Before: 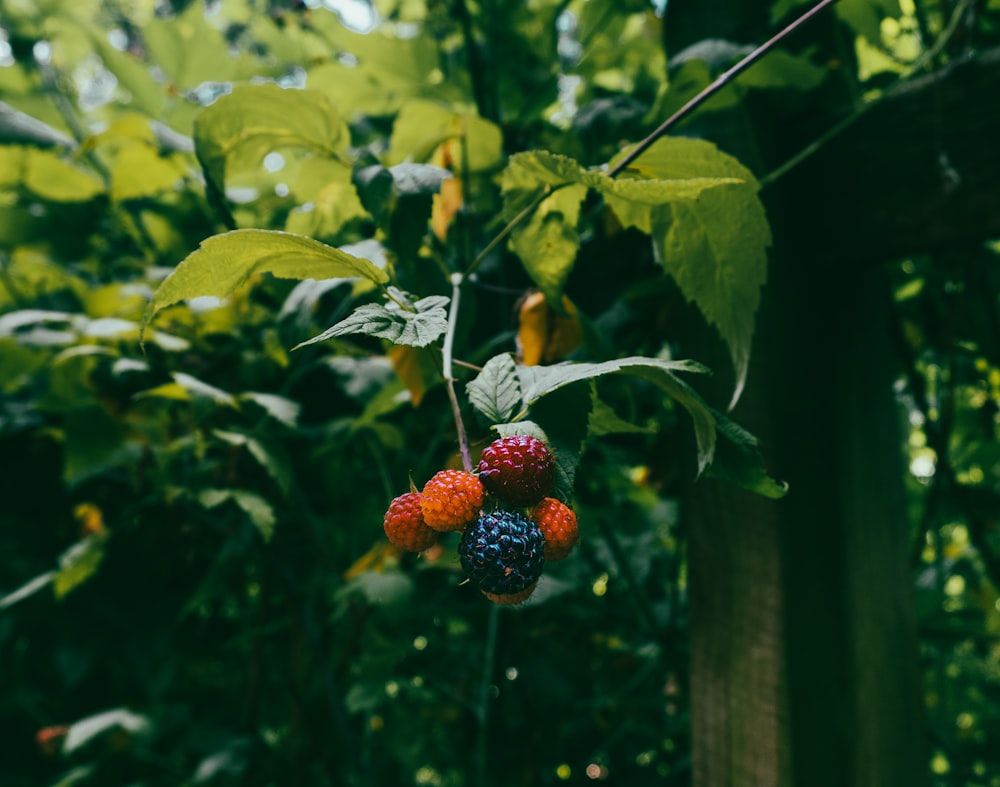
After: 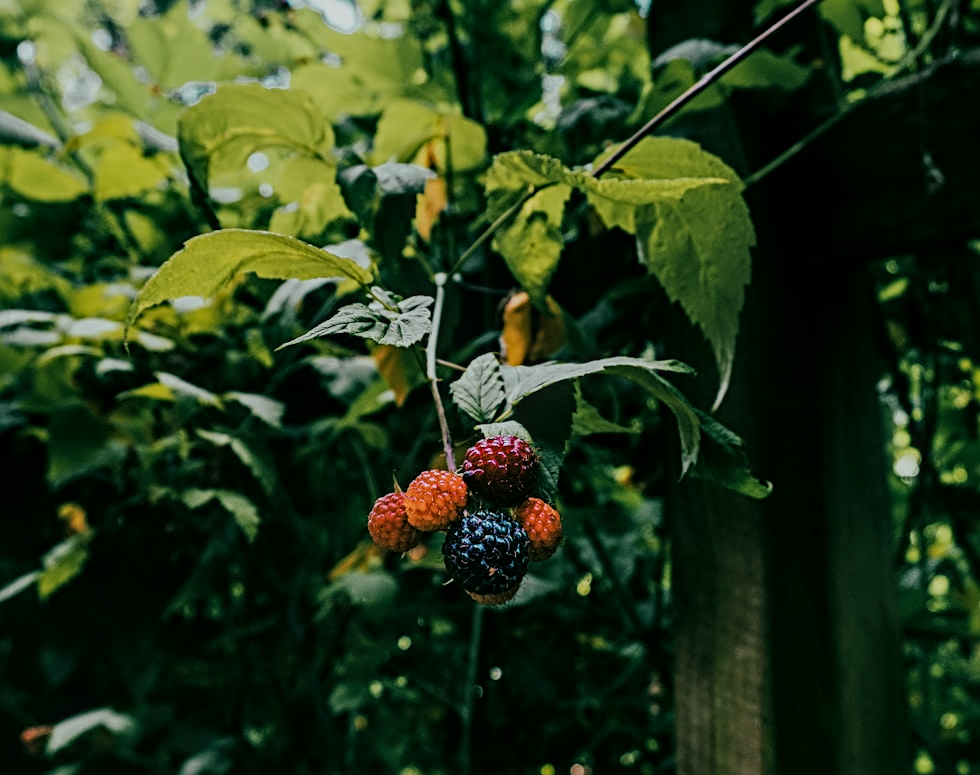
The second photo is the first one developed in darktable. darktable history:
crop: left 1.665%, right 0.282%, bottom 1.515%
local contrast: on, module defaults
sharpen: radius 3.949
filmic rgb: black relative exposure -7.65 EV, white relative exposure 4.56 EV, hardness 3.61, iterations of high-quality reconstruction 0
